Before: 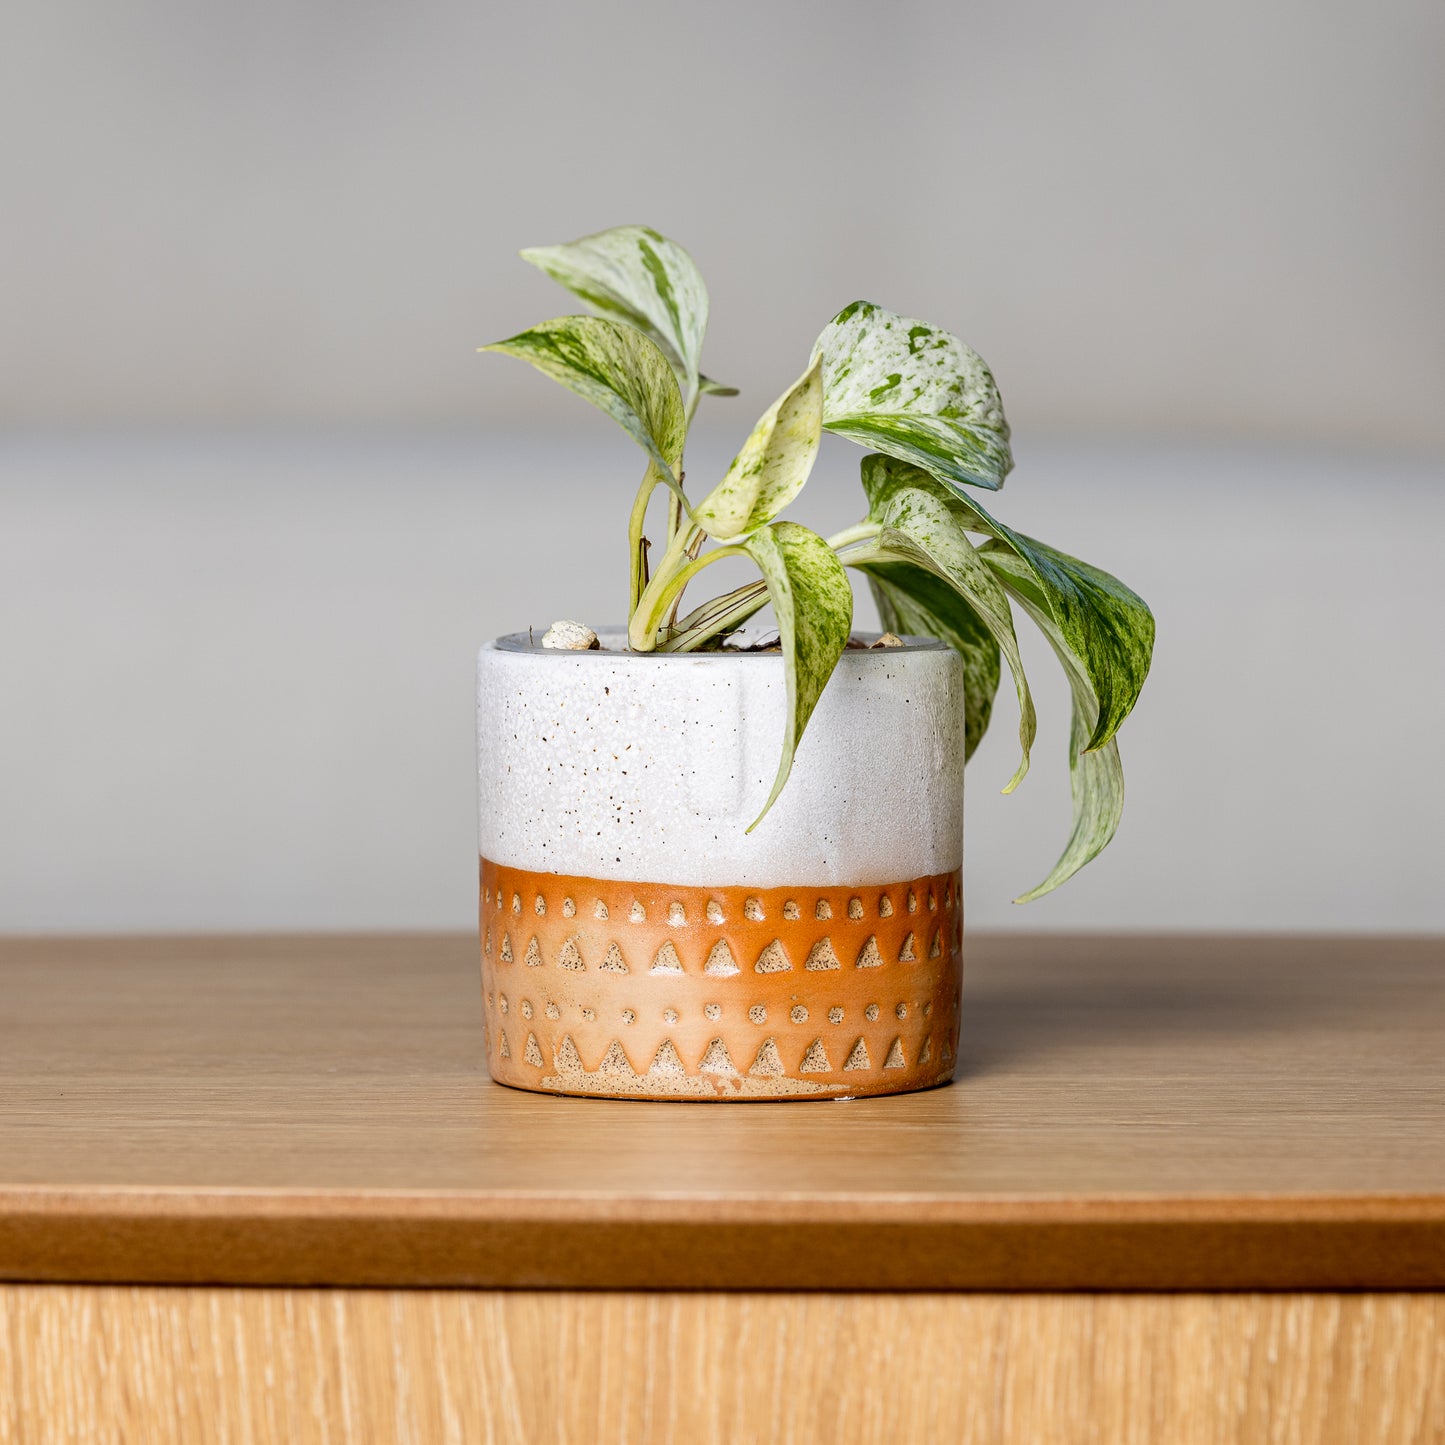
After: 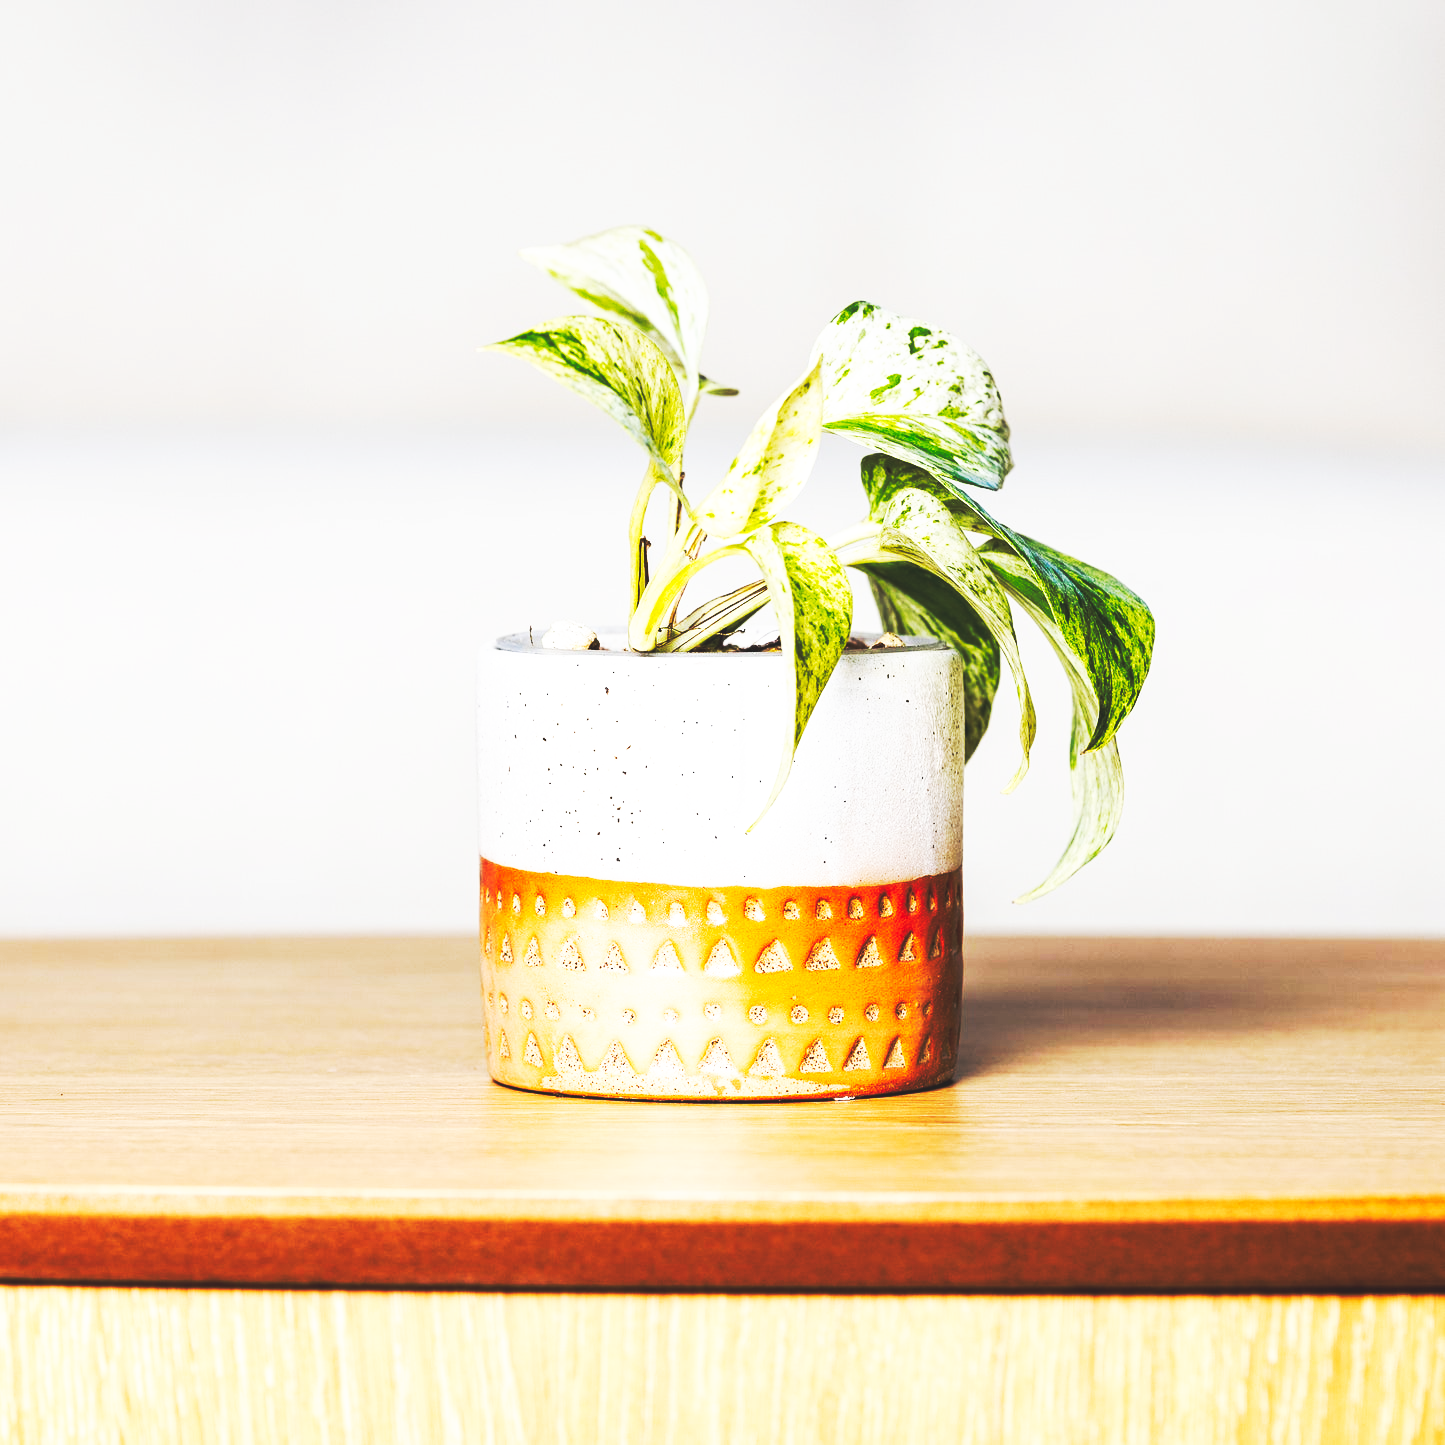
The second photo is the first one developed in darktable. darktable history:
base curve: curves: ch0 [(0, 0.015) (0.085, 0.116) (0.134, 0.298) (0.19, 0.545) (0.296, 0.764) (0.599, 0.982) (1, 1)], preserve colors none
tone equalizer: on, module defaults
